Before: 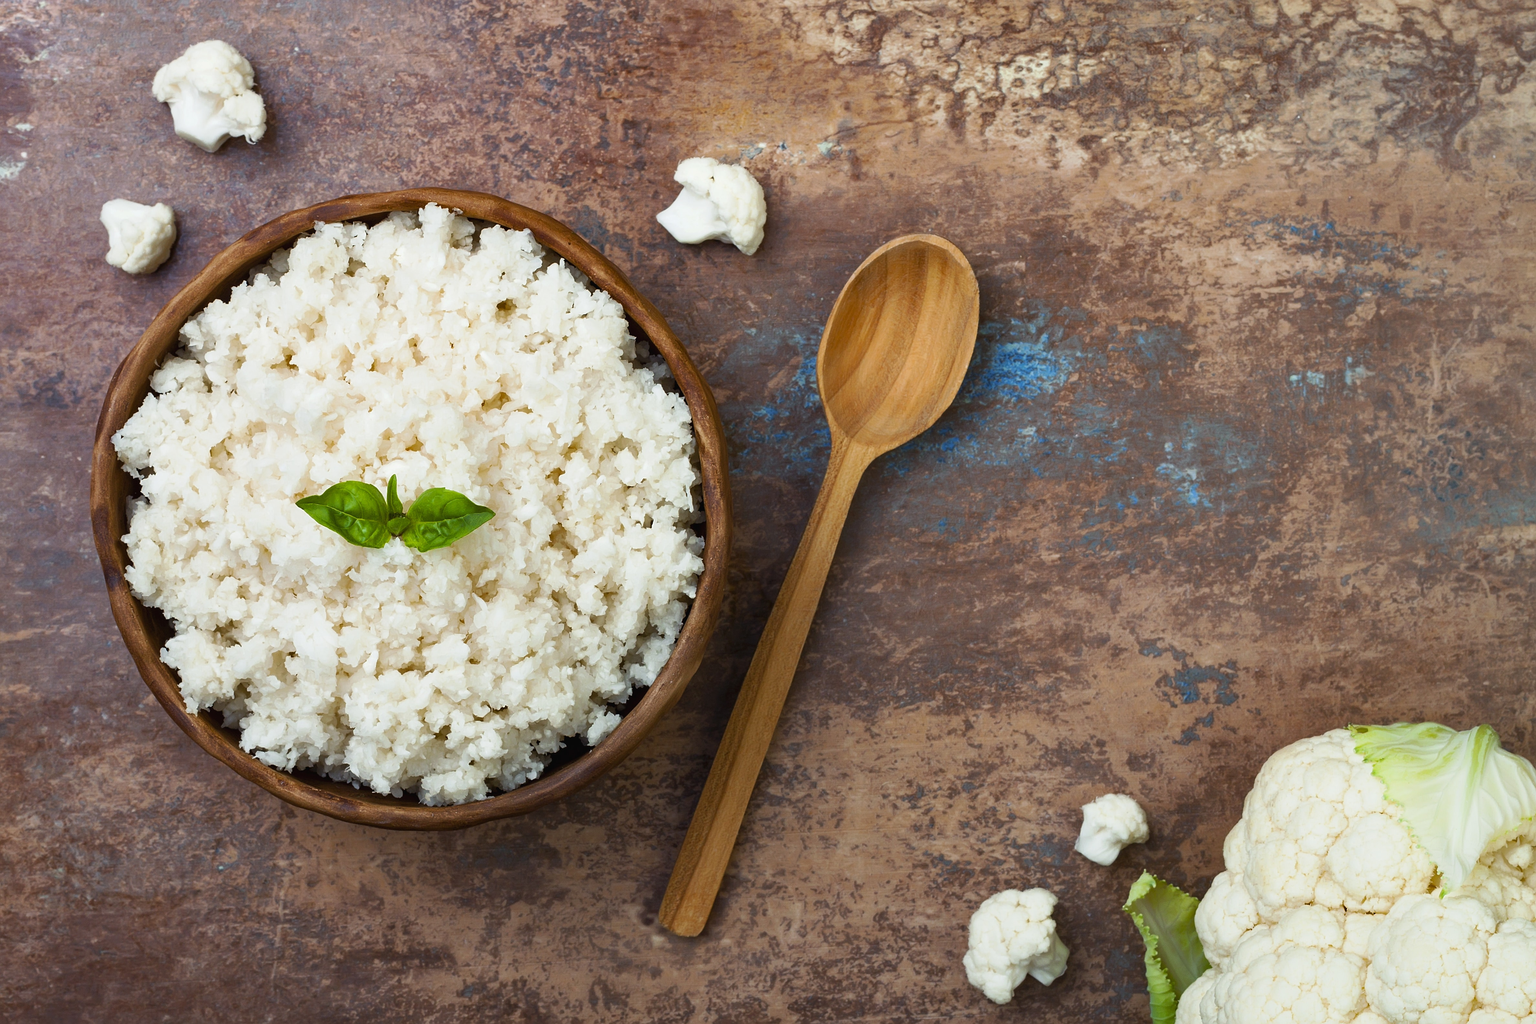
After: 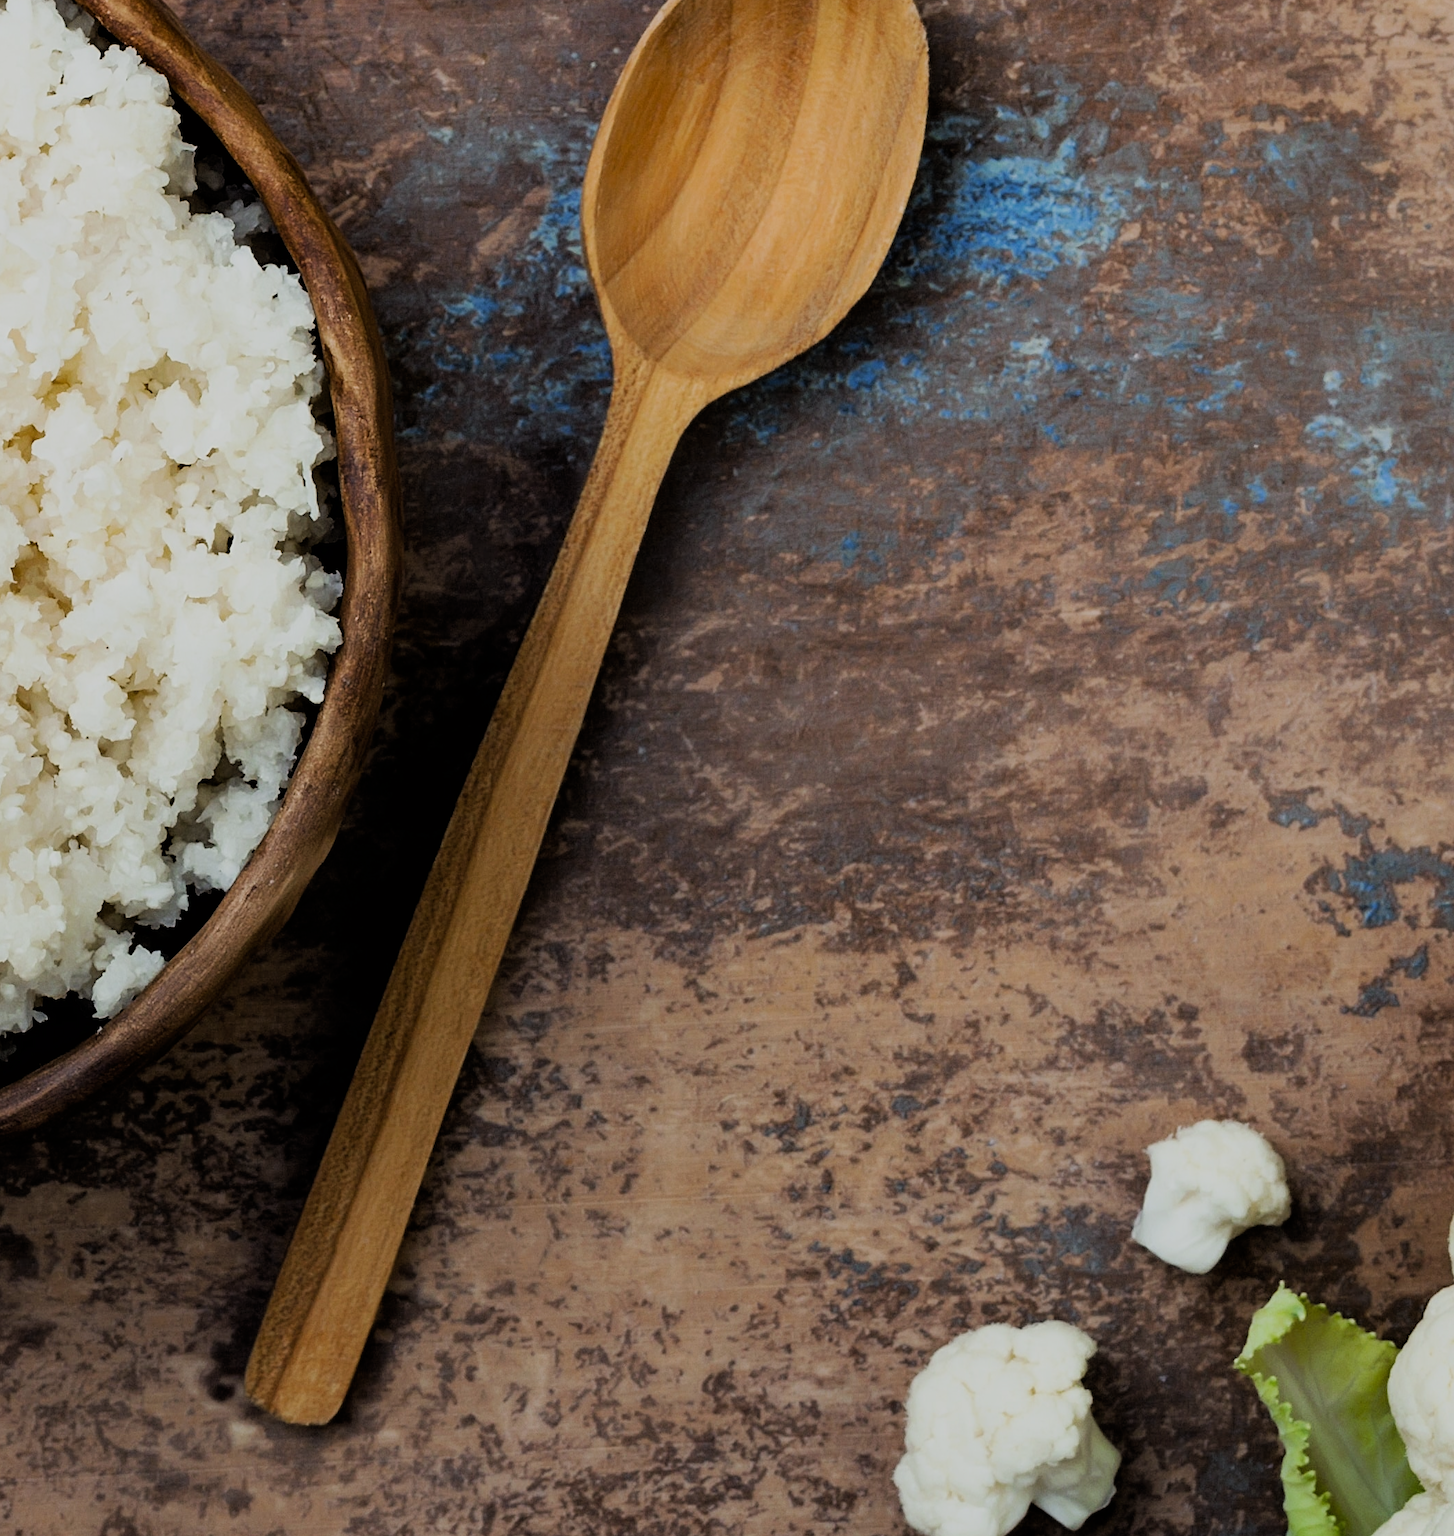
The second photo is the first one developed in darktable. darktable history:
crop: left 35.432%, top 26.233%, right 20.145%, bottom 3.432%
filmic rgb: black relative exposure -4.14 EV, white relative exposure 5.1 EV, hardness 2.11, contrast 1.165
